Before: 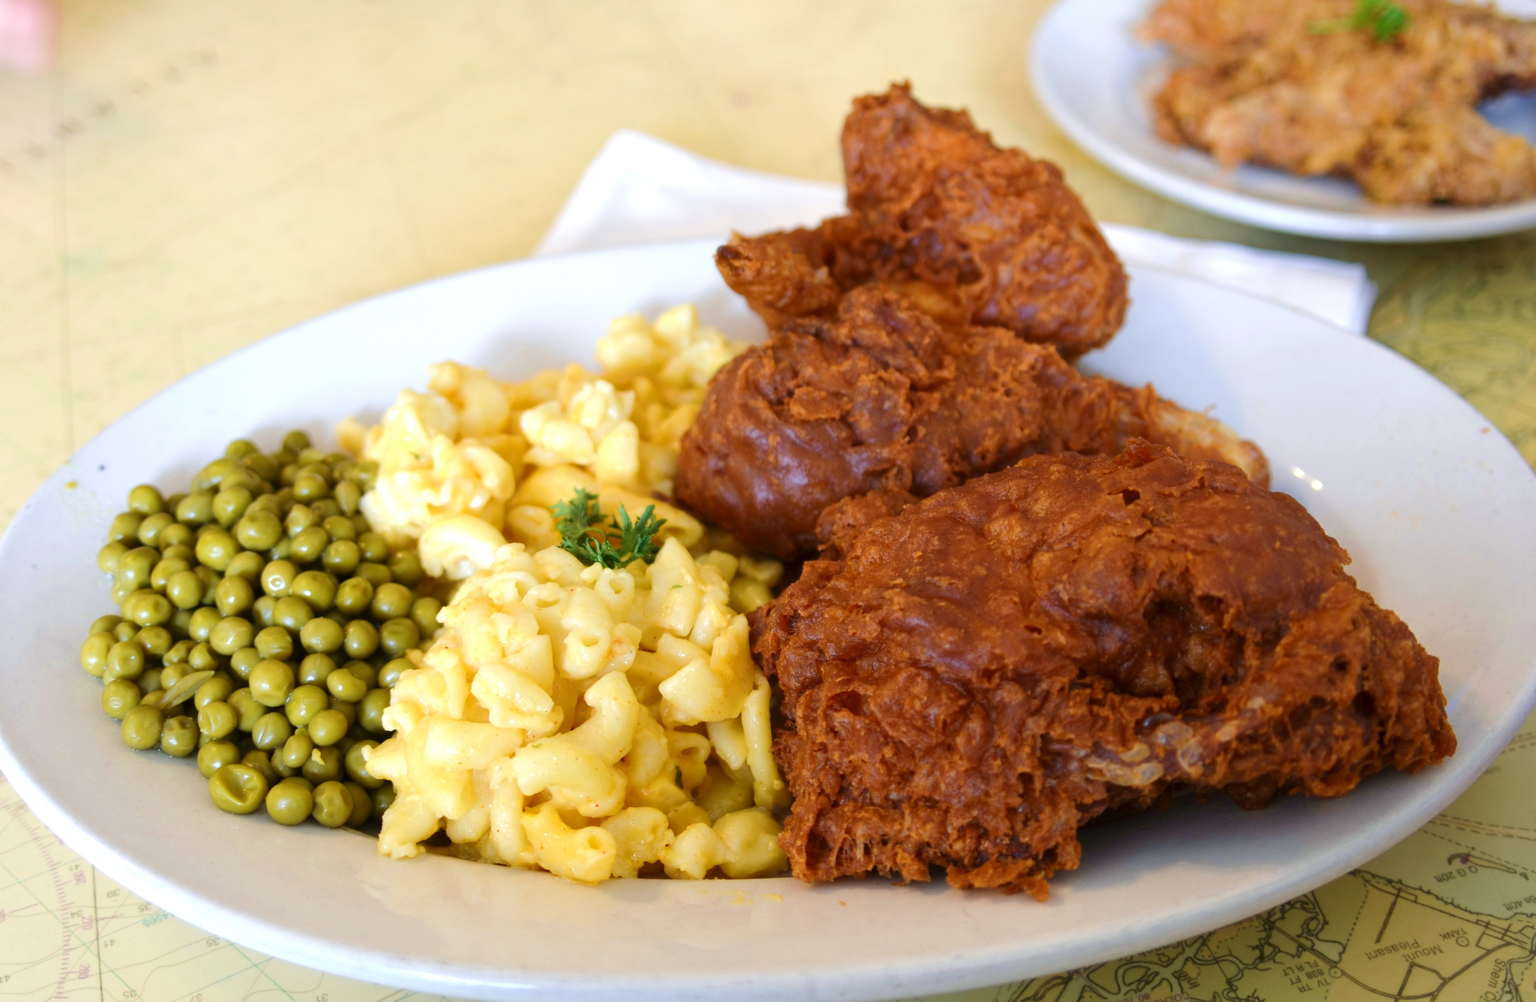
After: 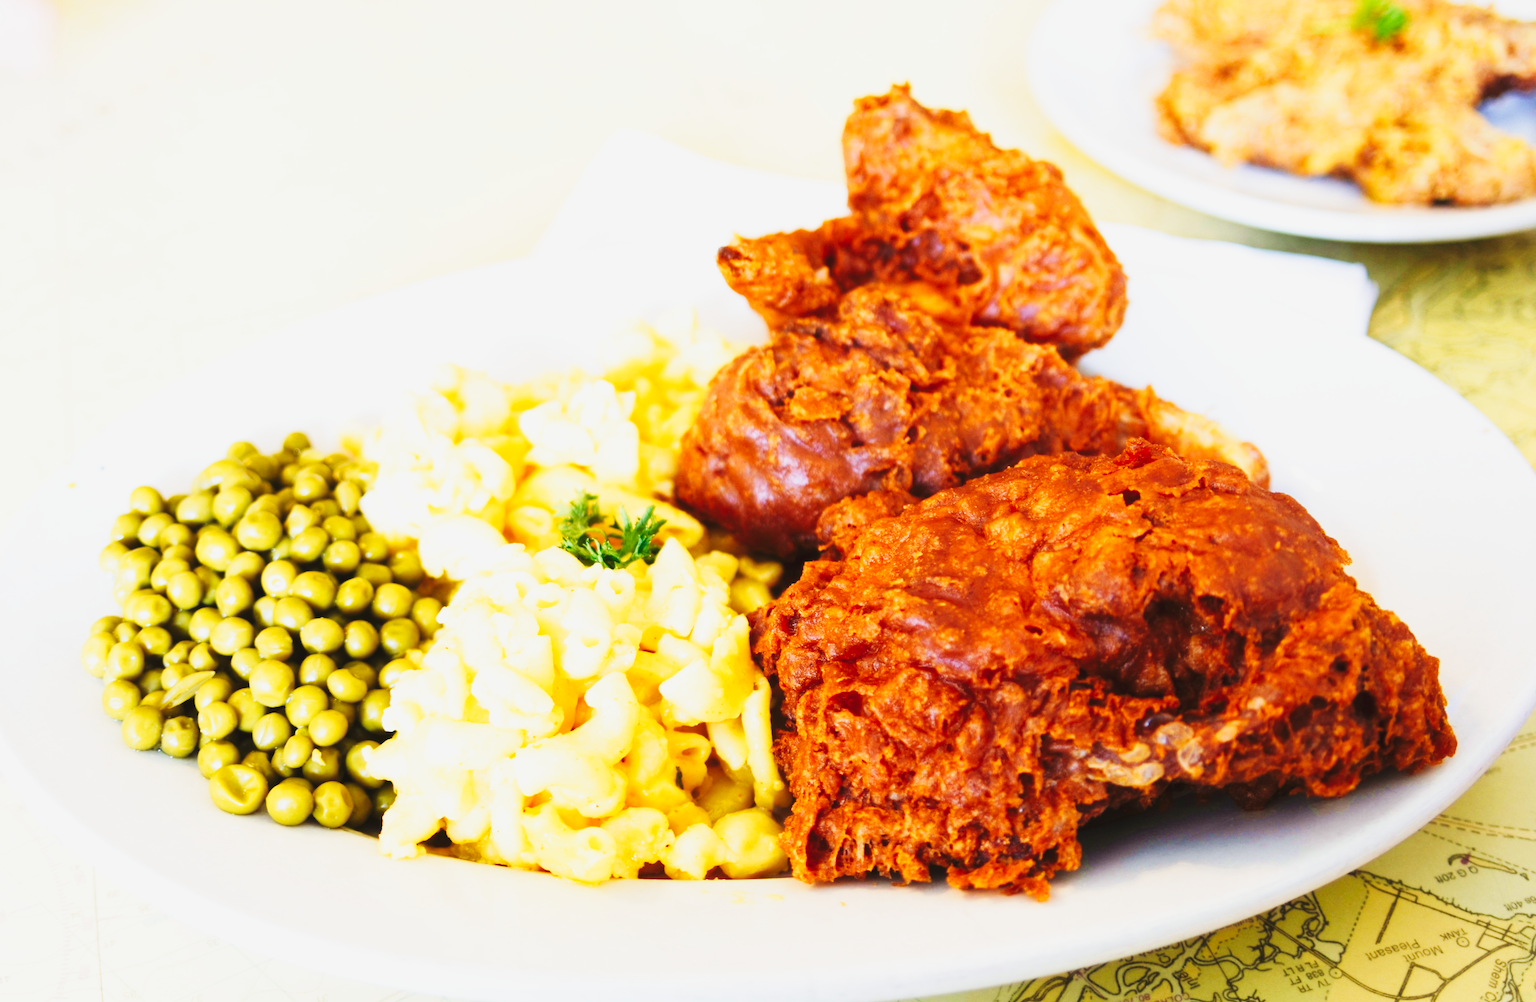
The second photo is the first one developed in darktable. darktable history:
tone curve: curves: ch0 [(0, 0.038) (0.193, 0.212) (0.461, 0.502) (0.634, 0.709) (0.852, 0.89) (1, 0.967)]; ch1 [(0, 0) (0.35, 0.356) (0.45, 0.453) (0.504, 0.503) (0.532, 0.524) (0.558, 0.555) (0.735, 0.762) (1, 1)]; ch2 [(0, 0) (0.281, 0.266) (0.456, 0.469) (0.5, 0.5) (0.533, 0.545) (0.606, 0.598) (0.646, 0.654) (1, 1)], preserve colors none
tone equalizer: edges refinement/feathering 500, mask exposure compensation -1.57 EV, preserve details no
base curve: curves: ch0 [(0, 0) (0.026, 0.03) (0.109, 0.232) (0.351, 0.748) (0.669, 0.968) (1, 1)], preserve colors none
